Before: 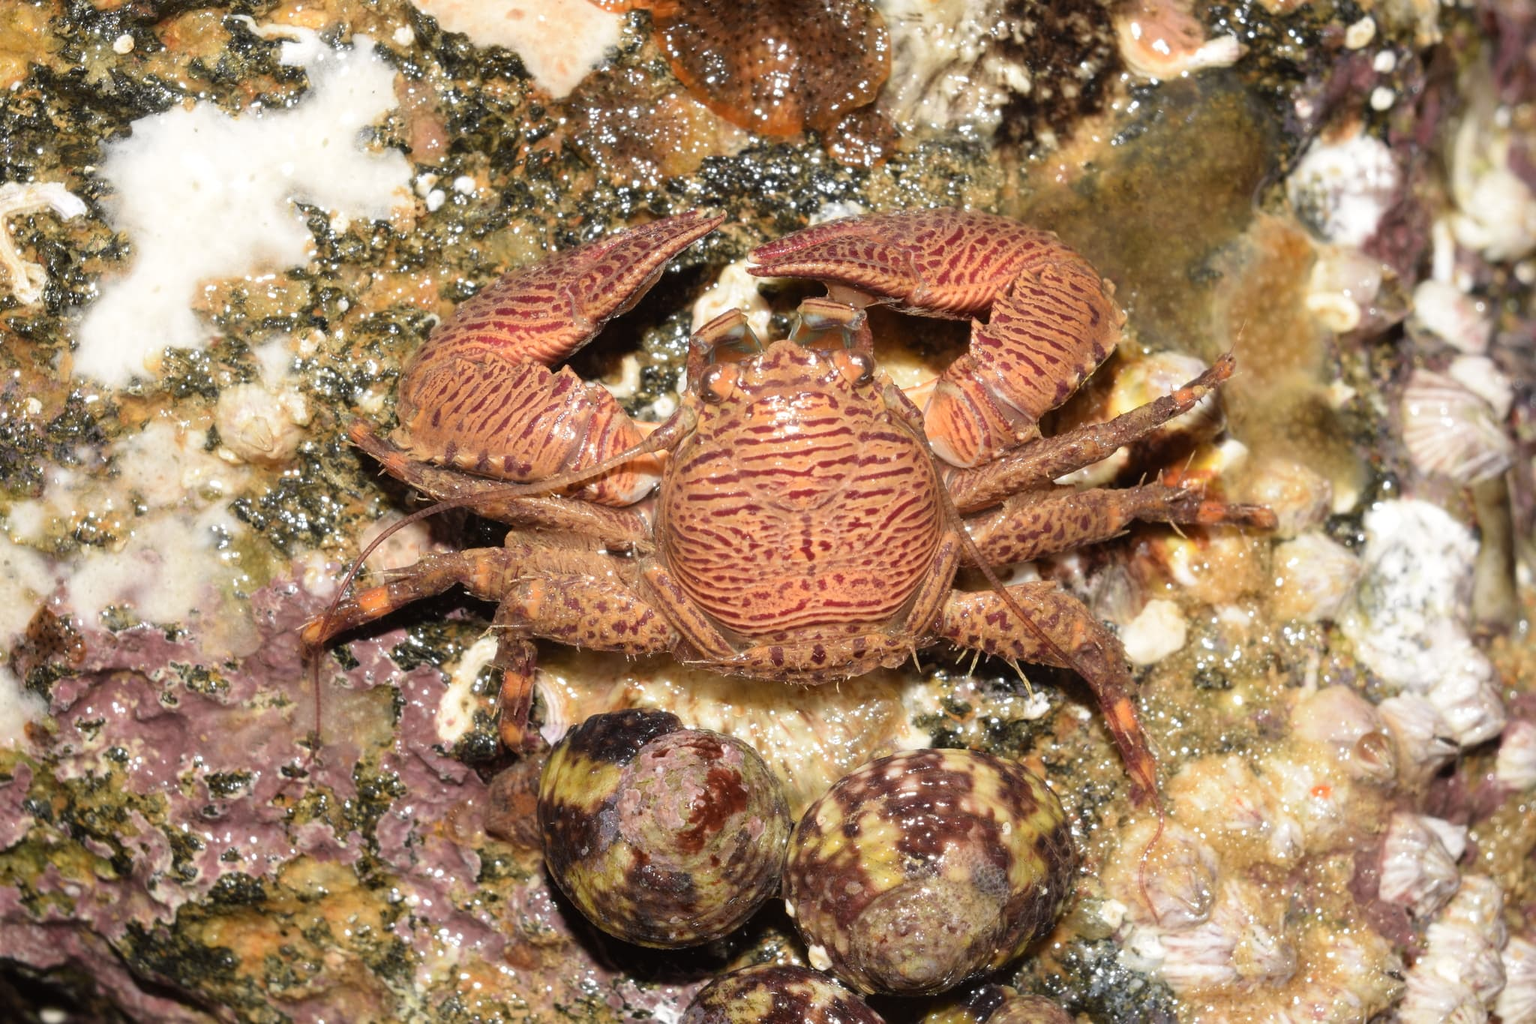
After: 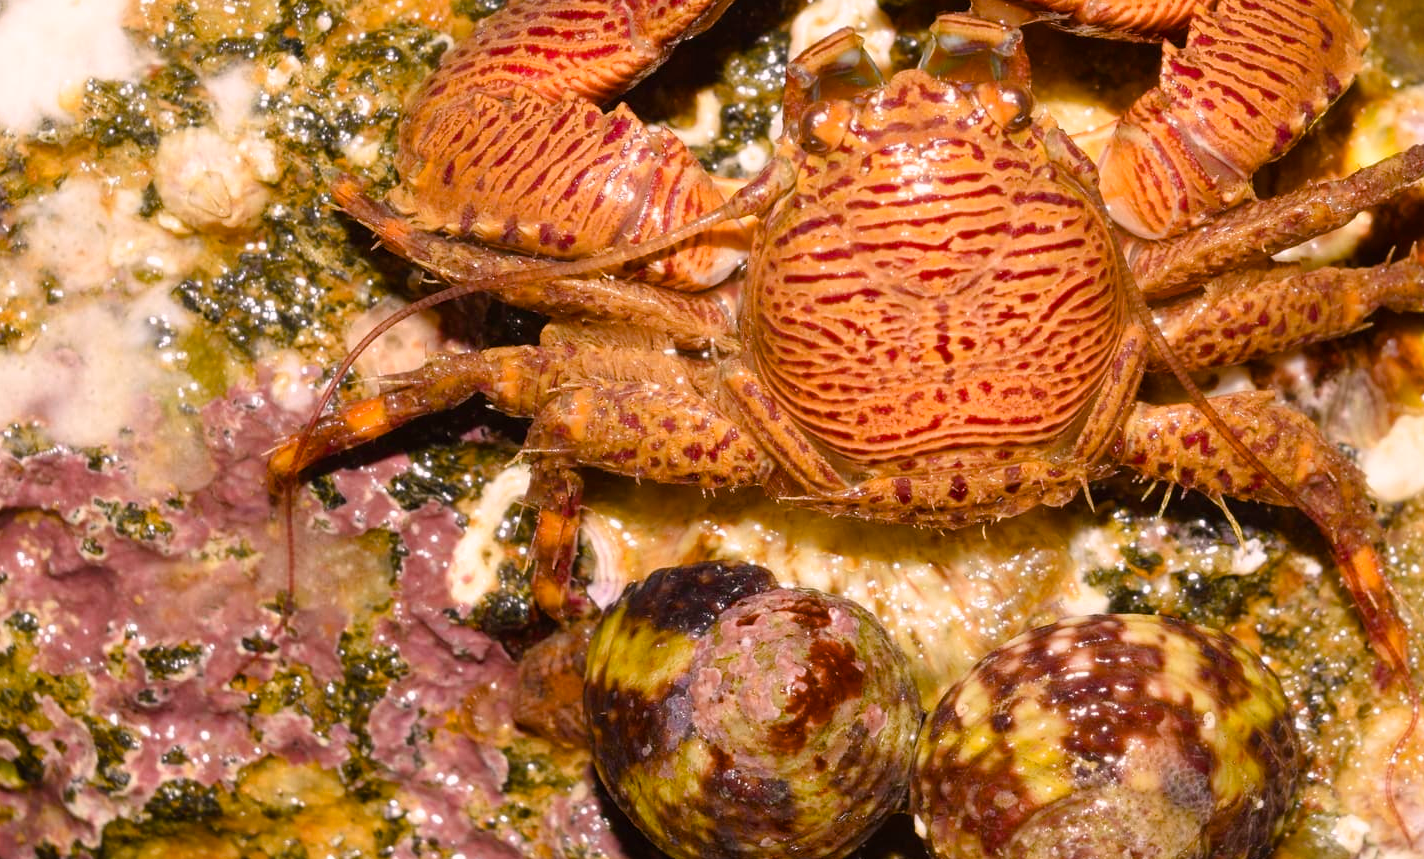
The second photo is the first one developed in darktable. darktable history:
color balance rgb: linear chroma grading › global chroma 25.217%, perceptual saturation grading › global saturation 20%, perceptual saturation grading › highlights -25.264%, perceptual saturation grading › shadows 24.828%
crop: left 6.522%, top 28.147%, right 23.902%, bottom 8.863%
color calibration: output R [1.063, -0.012, -0.003, 0], output B [-0.079, 0.047, 1, 0], illuminant same as pipeline (D50), adaptation XYZ, x 0.345, y 0.358, temperature 5019.75 K
